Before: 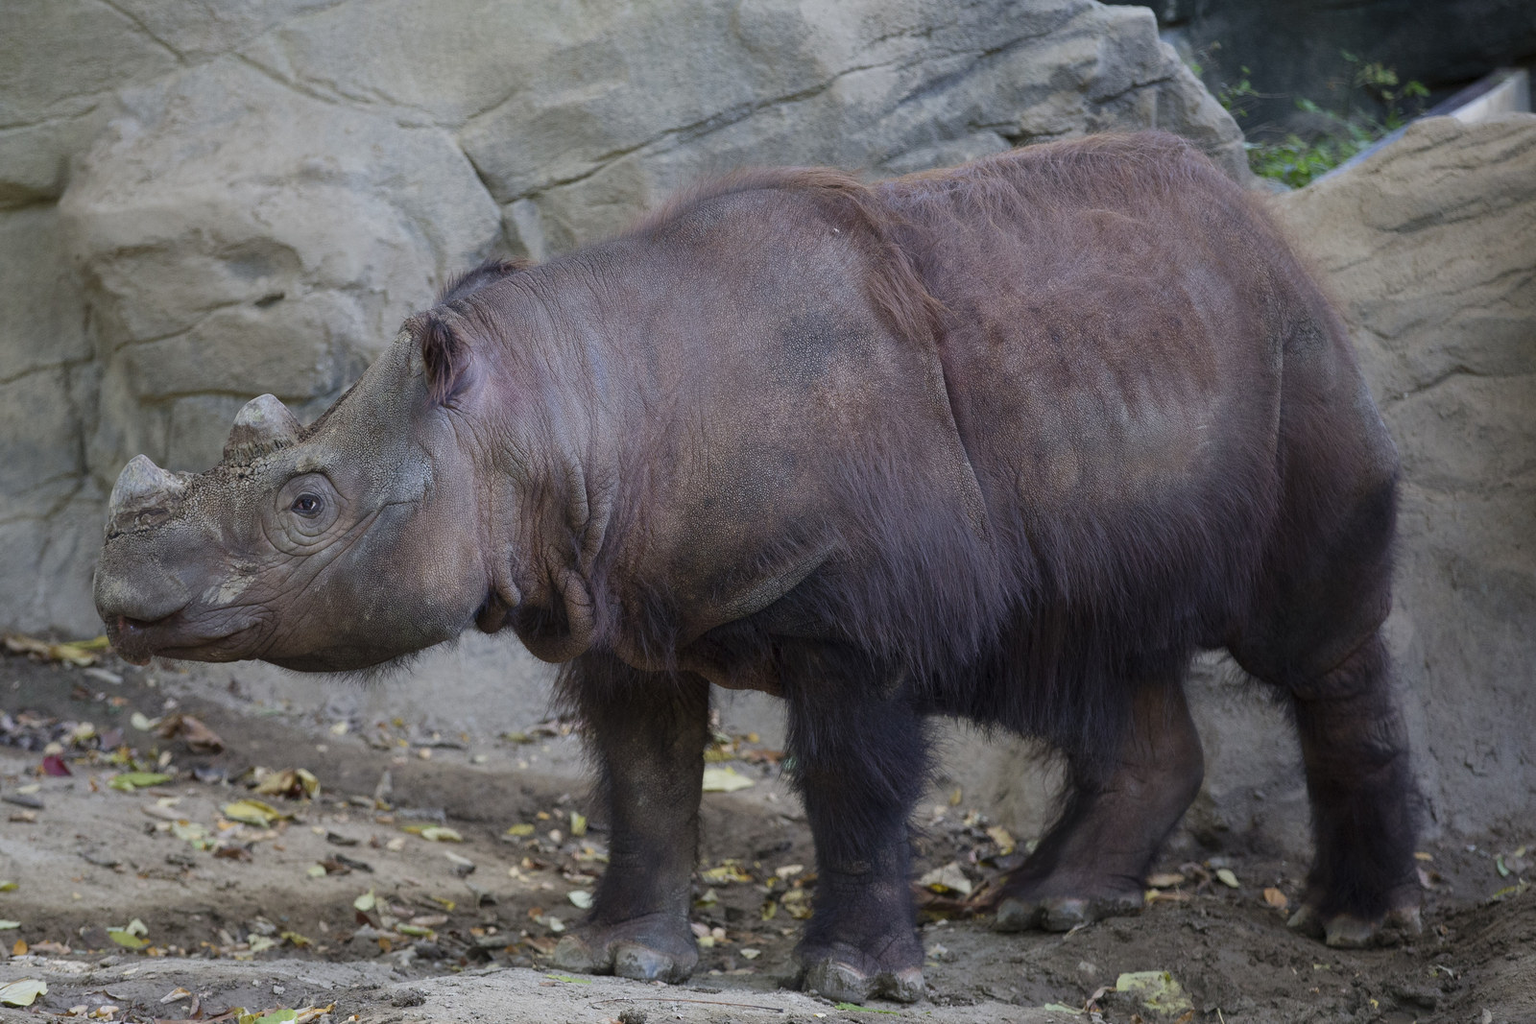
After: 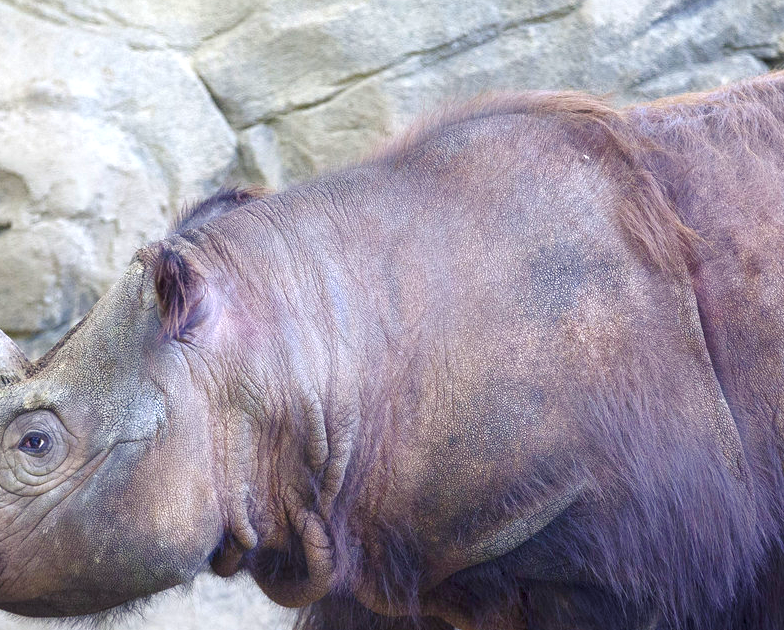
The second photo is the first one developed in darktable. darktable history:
exposure: black level correction 0, exposure 1.199 EV, compensate highlight preservation false
crop: left 17.852%, top 7.825%, right 32.707%, bottom 32.315%
color balance rgb: shadows lift › luminance -21.562%, shadows lift › chroma 6.69%, shadows lift › hue 268.06°, perceptual saturation grading › global saturation 20%, perceptual saturation grading › highlights -25.342%, perceptual saturation grading › shadows 50.165%, perceptual brilliance grading › global brilliance 2.636%, global vibrance 20%
